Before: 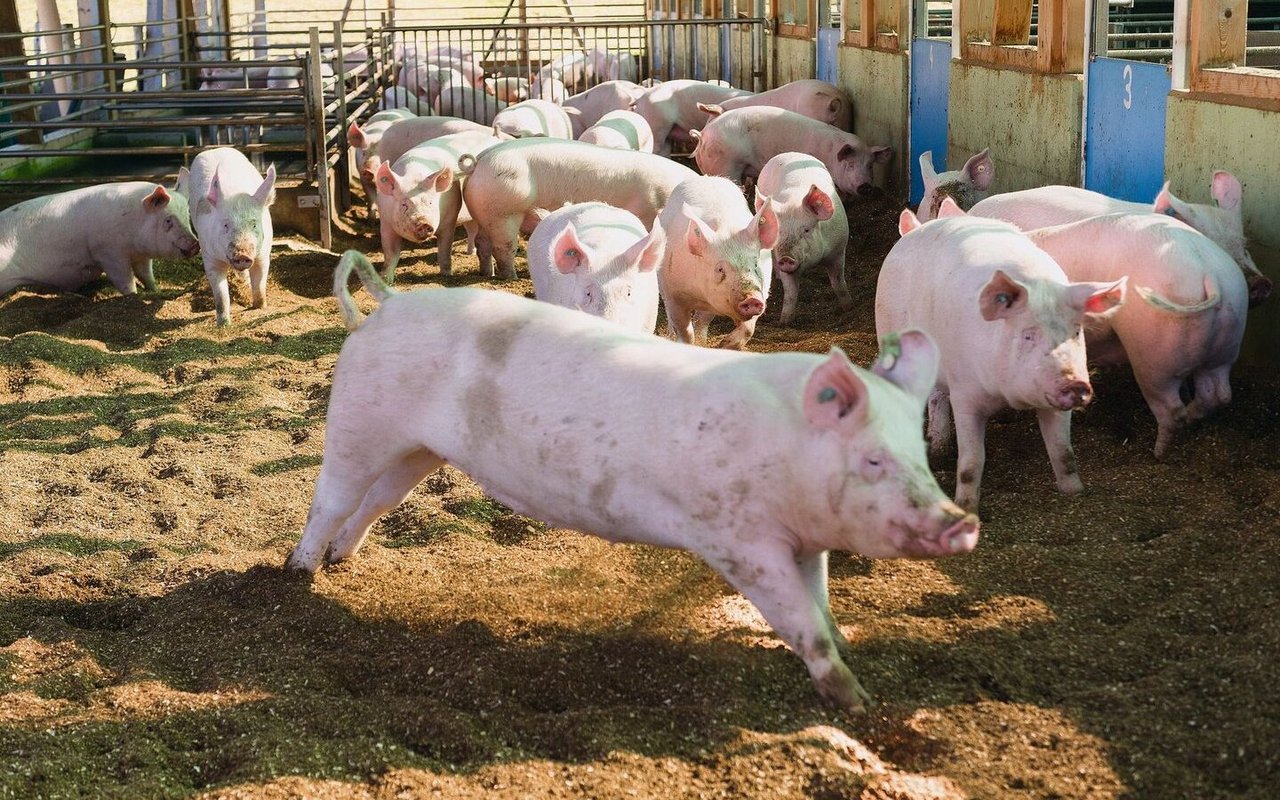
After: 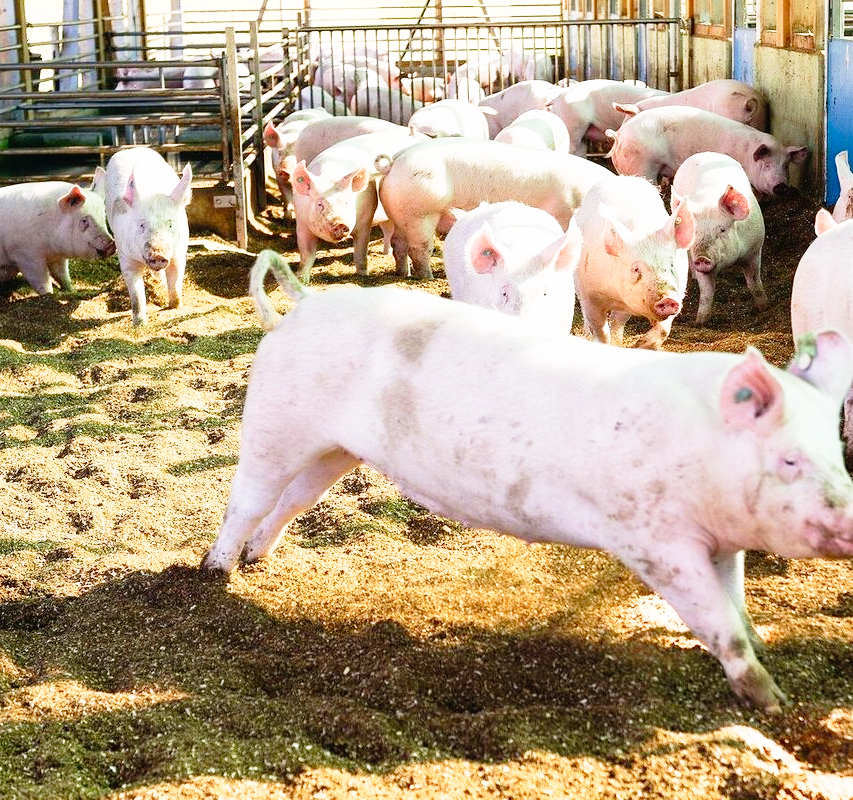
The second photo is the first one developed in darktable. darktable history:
crop and rotate: left 6.617%, right 26.717%
base curve: curves: ch0 [(0, 0) (0.012, 0.01) (0.073, 0.168) (0.31, 0.711) (0.645, 0.957) (1, 1)], preserve colors none
